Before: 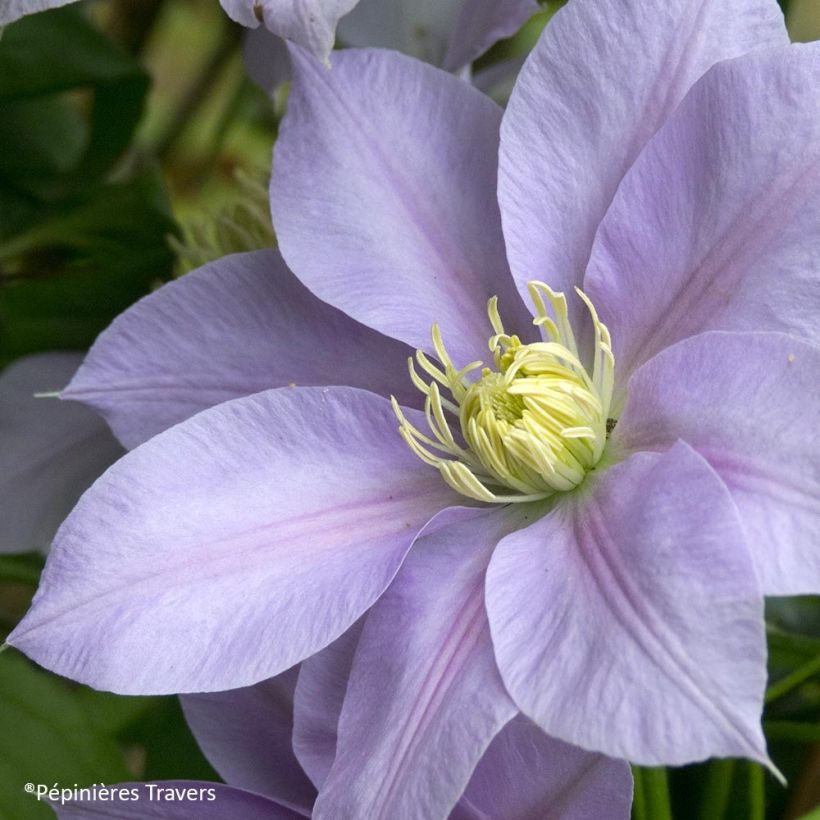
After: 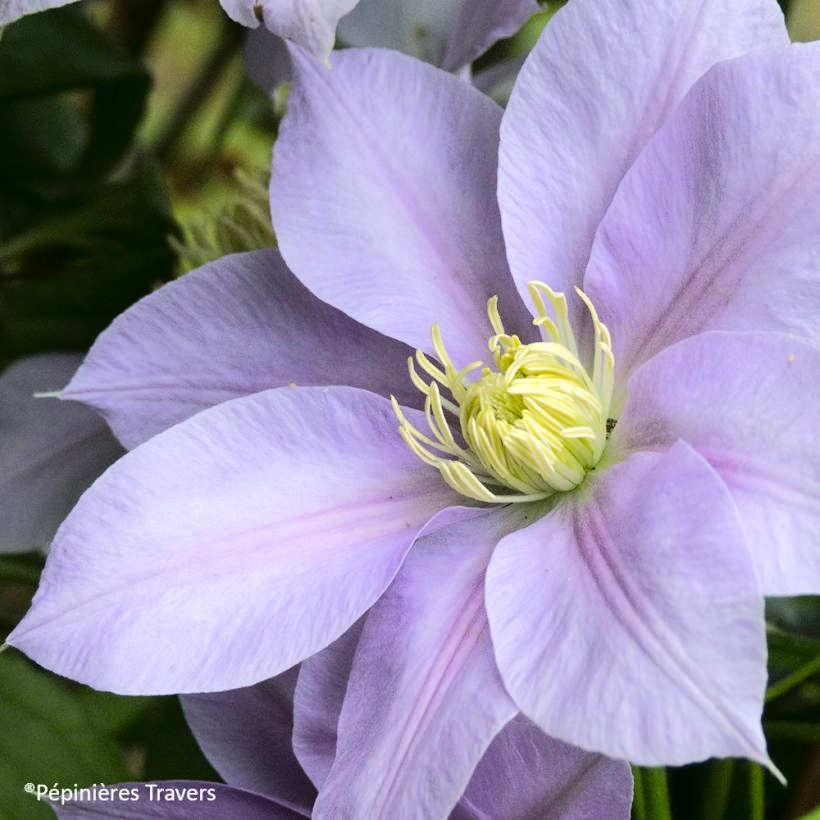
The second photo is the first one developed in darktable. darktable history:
tone curve: curves: ch0 [(0, 0) (0.003, 0.002) (0.011, 0.009) (0.025, 0.018) (0.044, 0.03) (0.069, 0.043) (0.1, 0.057) (0.136, 0.079) (0.177, 0.125) (0.224, 0.178) (0.277, 0.255) (0.335, 0.341) (0.399, 0.443) (0.468, 0.553) (0.543, 0.644) (0.623, 0.718) (0.709, 0.779) (0.801, 0.849) (0.898, 0.929) (1, 1)], color space Lab, linked channels, preserve colors none
